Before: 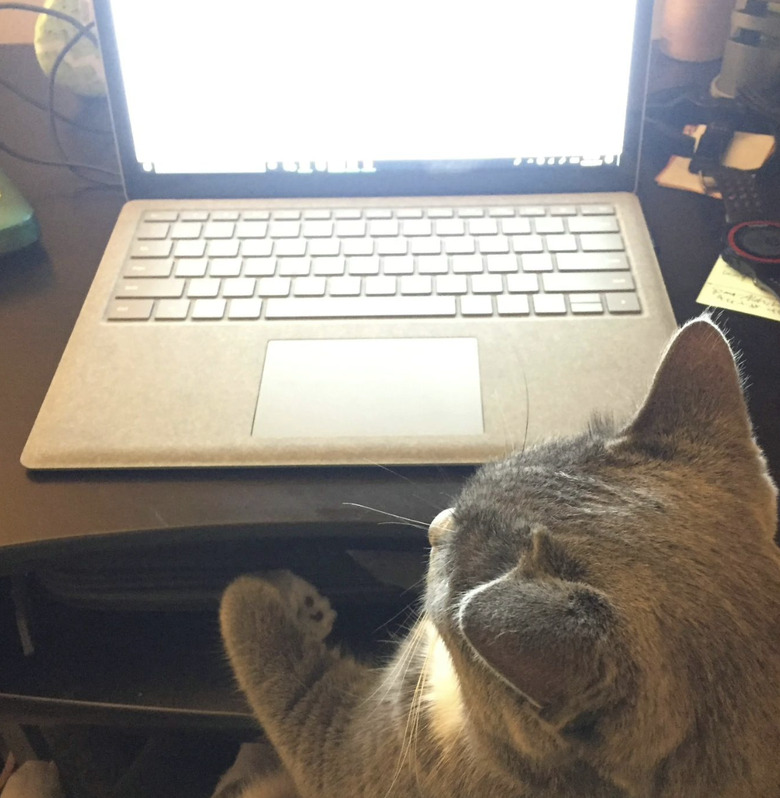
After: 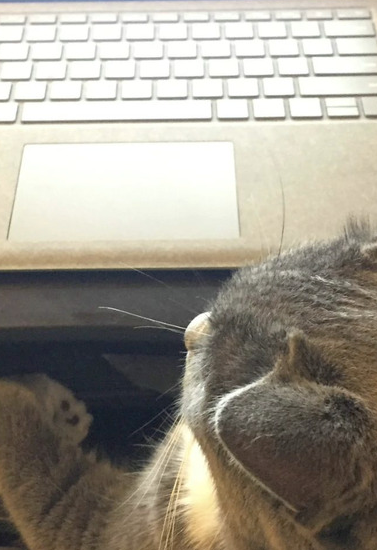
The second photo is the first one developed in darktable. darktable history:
crop: left 31.306%, top 24.661%, right 20.301%, bottom 6.359%
exposure: black level correction 0.005, exposure 0.005 EV, compensate highlight preservation false
